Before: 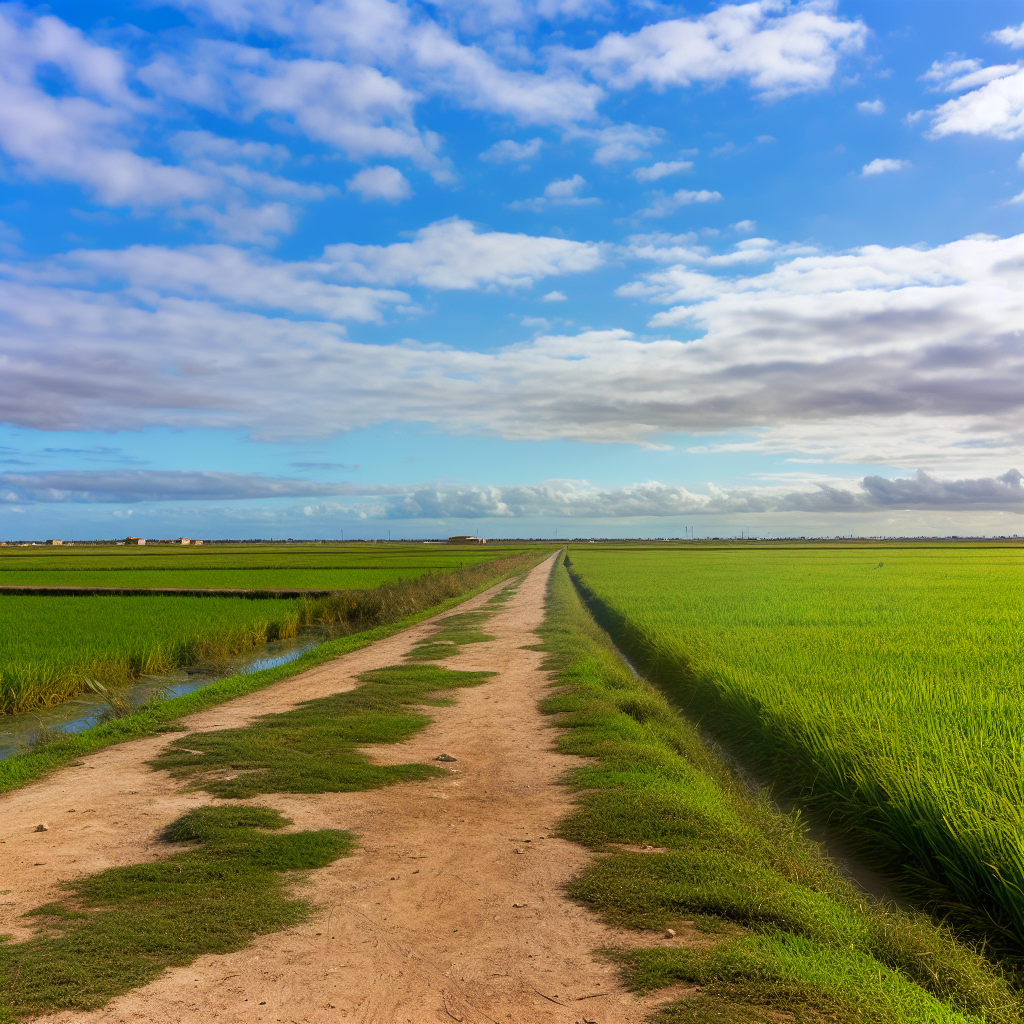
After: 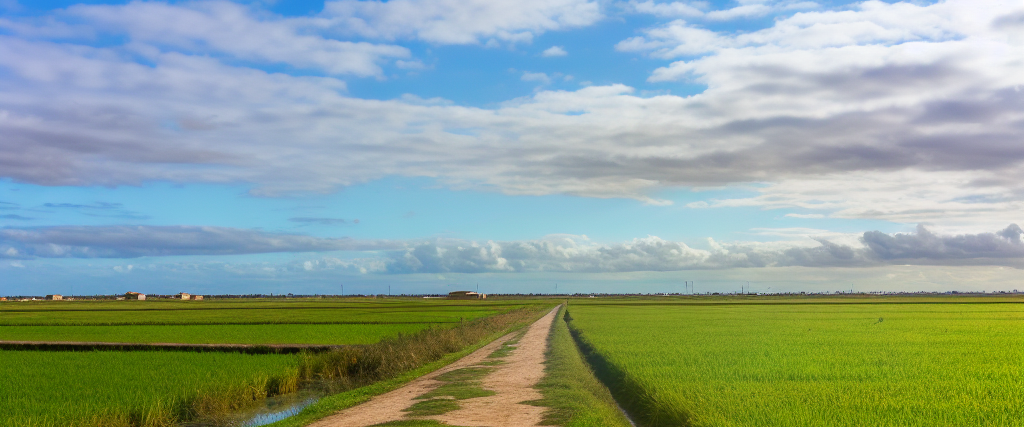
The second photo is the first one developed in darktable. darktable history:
crop and rotate: top 23.934%, bottom 34.329%
